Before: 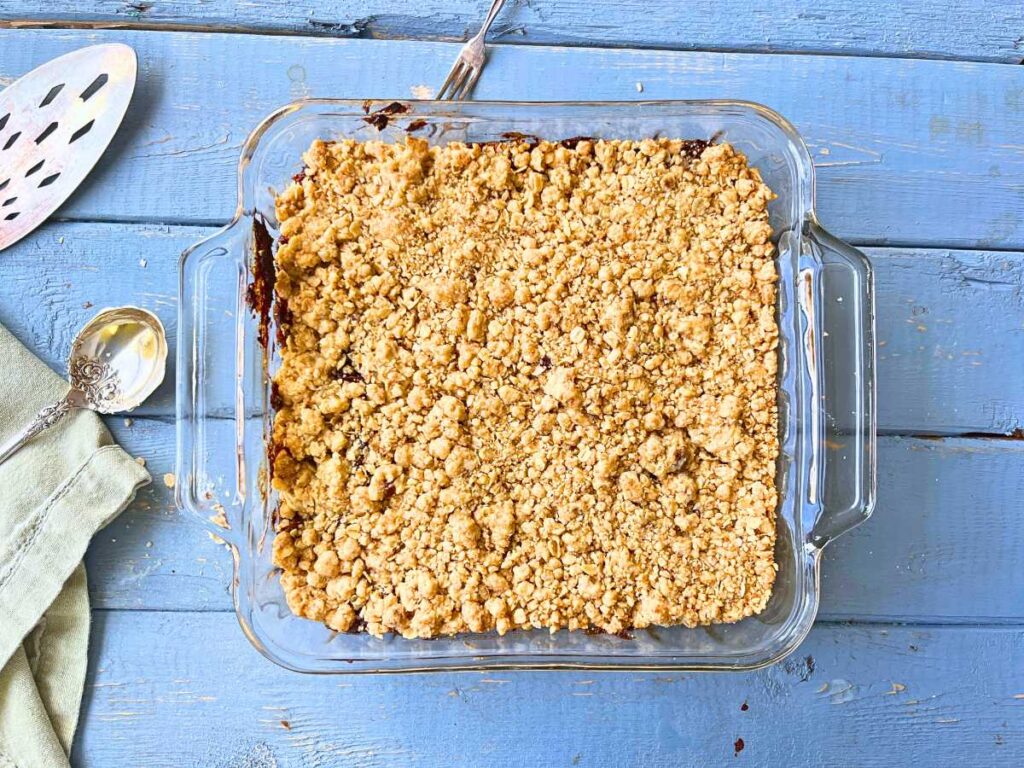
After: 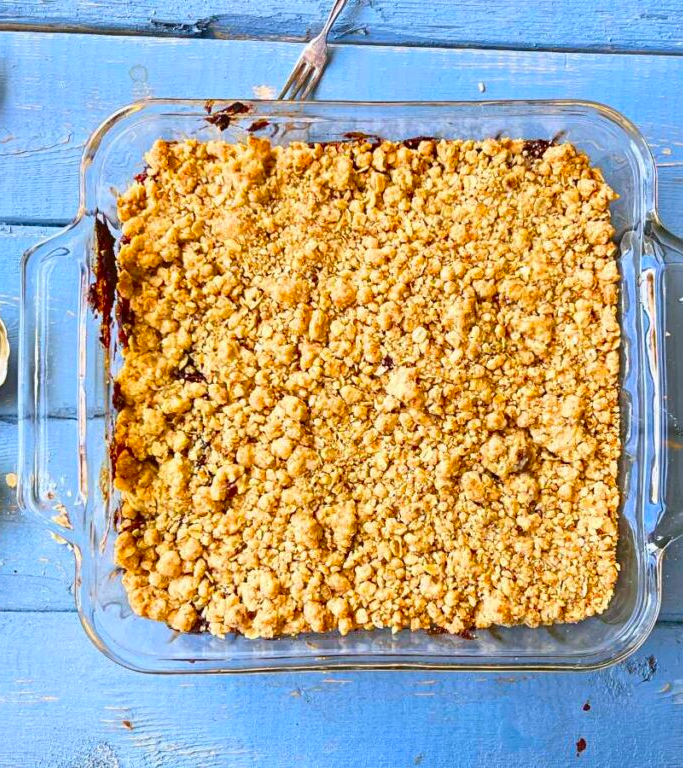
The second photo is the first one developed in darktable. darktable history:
crop and rotate: left 15.446%, right 17.836%
contrast brightness saturation: brightness -0.02, saturation 0.35
